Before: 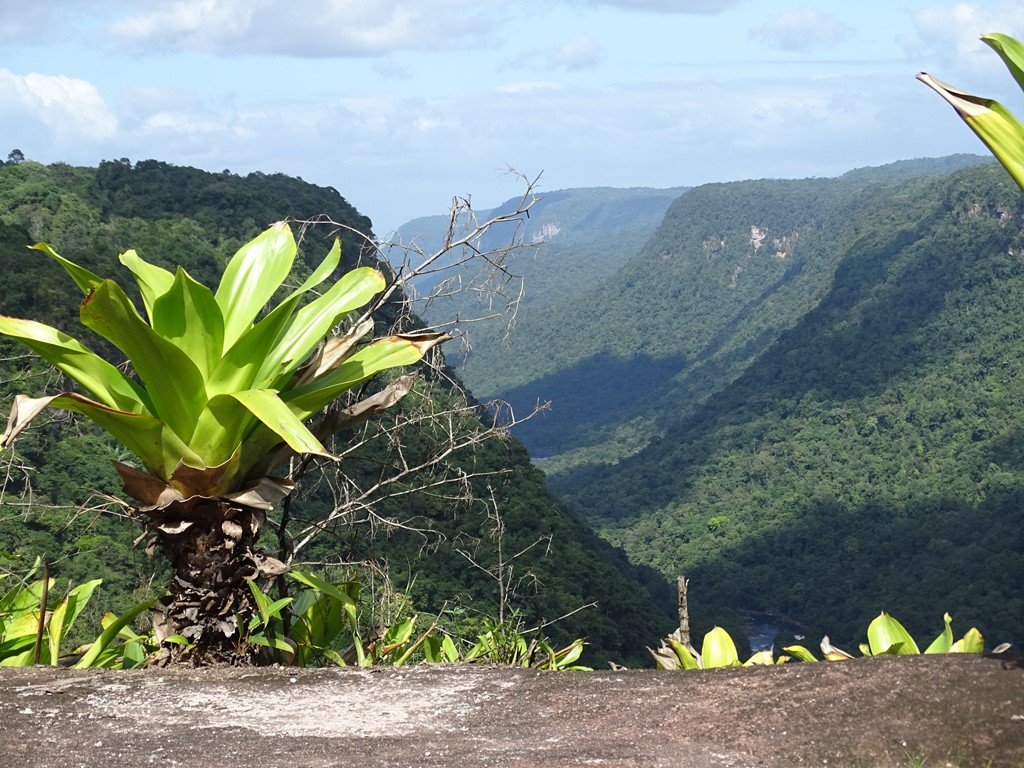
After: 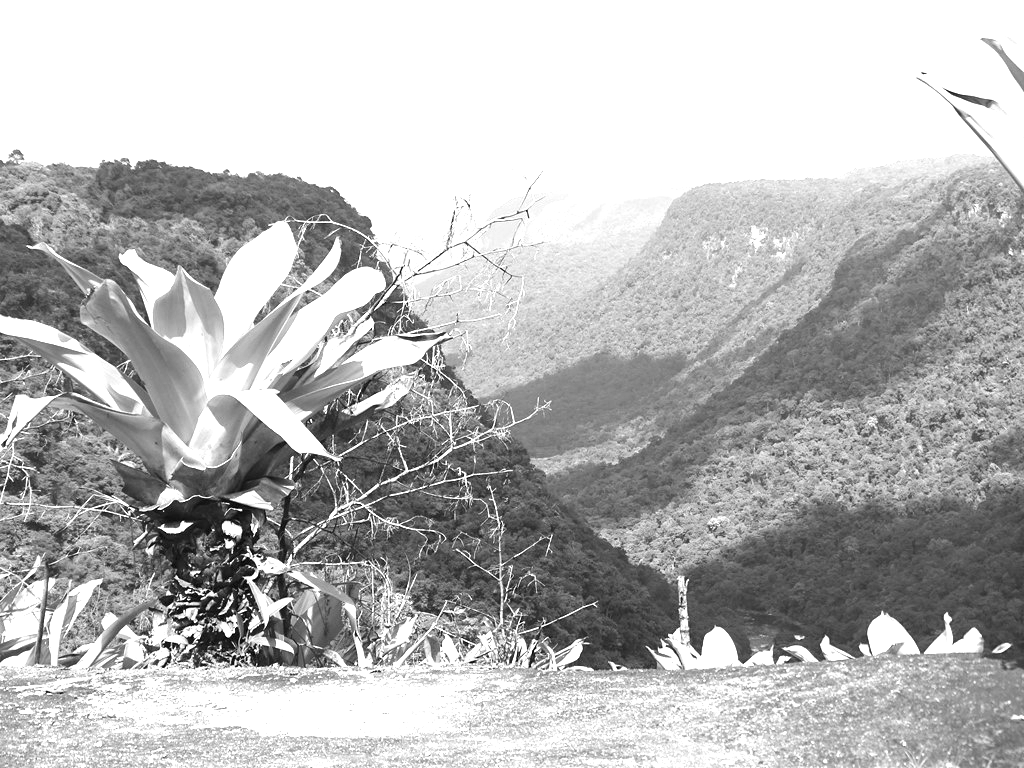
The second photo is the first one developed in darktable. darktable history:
exposure: black level correction 0, exposure 1.55 EV, compensate exposure bias true, compensate highlight preservation false
contrast brightness saturation: saturation -0.1
monochrome: on, module defaults
